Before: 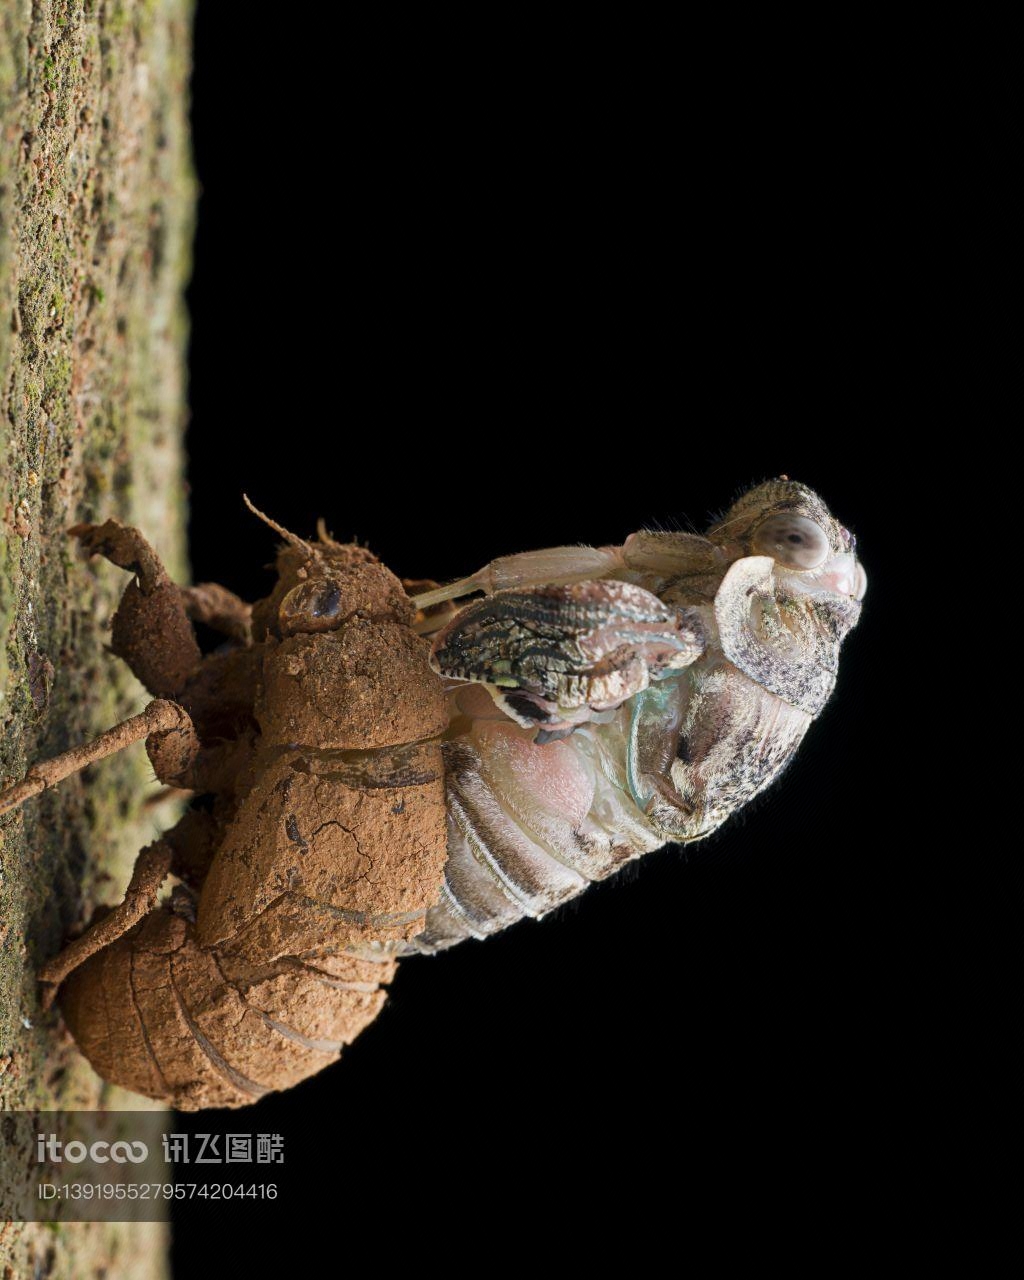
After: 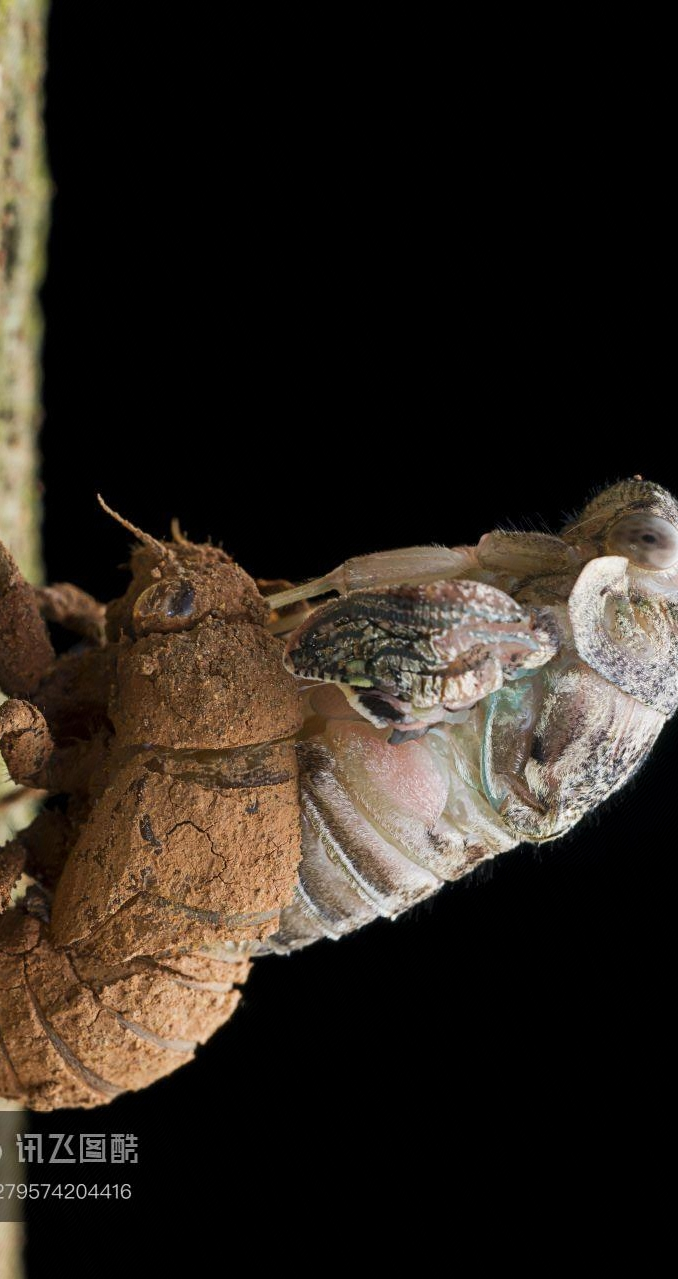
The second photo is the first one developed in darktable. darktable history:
crop and rotate: left 14.307%, right 19.414%
tone curve: curves: ch0 [(0, 0) (0.003, 0.003) (0.011, 0.011) (0.025, 0.024) (0.044, 0.043) (0.069, 0.068) (0.1, 0.098) (0.136, 0.133) (0.177, 0.174) (0.224, 0.22) (0.277, 0.272) (0.335, 0.329) (0.399, 0.391) (0.468, 0.459) (0.543, 0.545) (0.623, 0.625) (0.709, 0.711) (0.801, 0.802) (0.898, 0.898) (1, 1)], color space Lab, linked channels, preserve colors none
